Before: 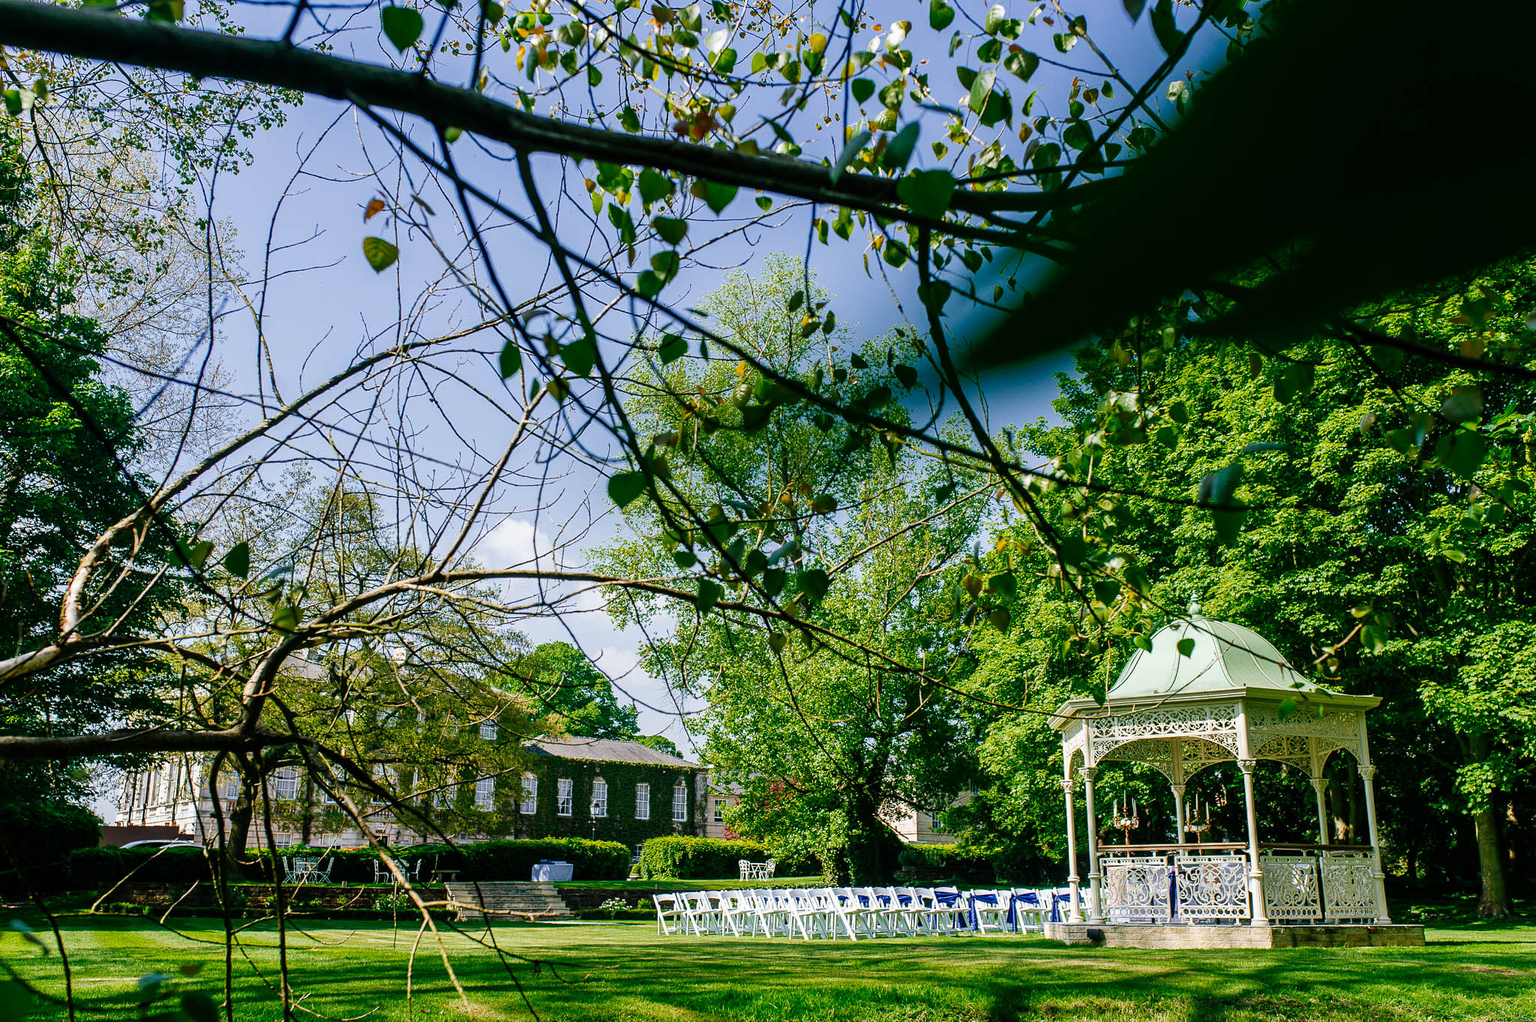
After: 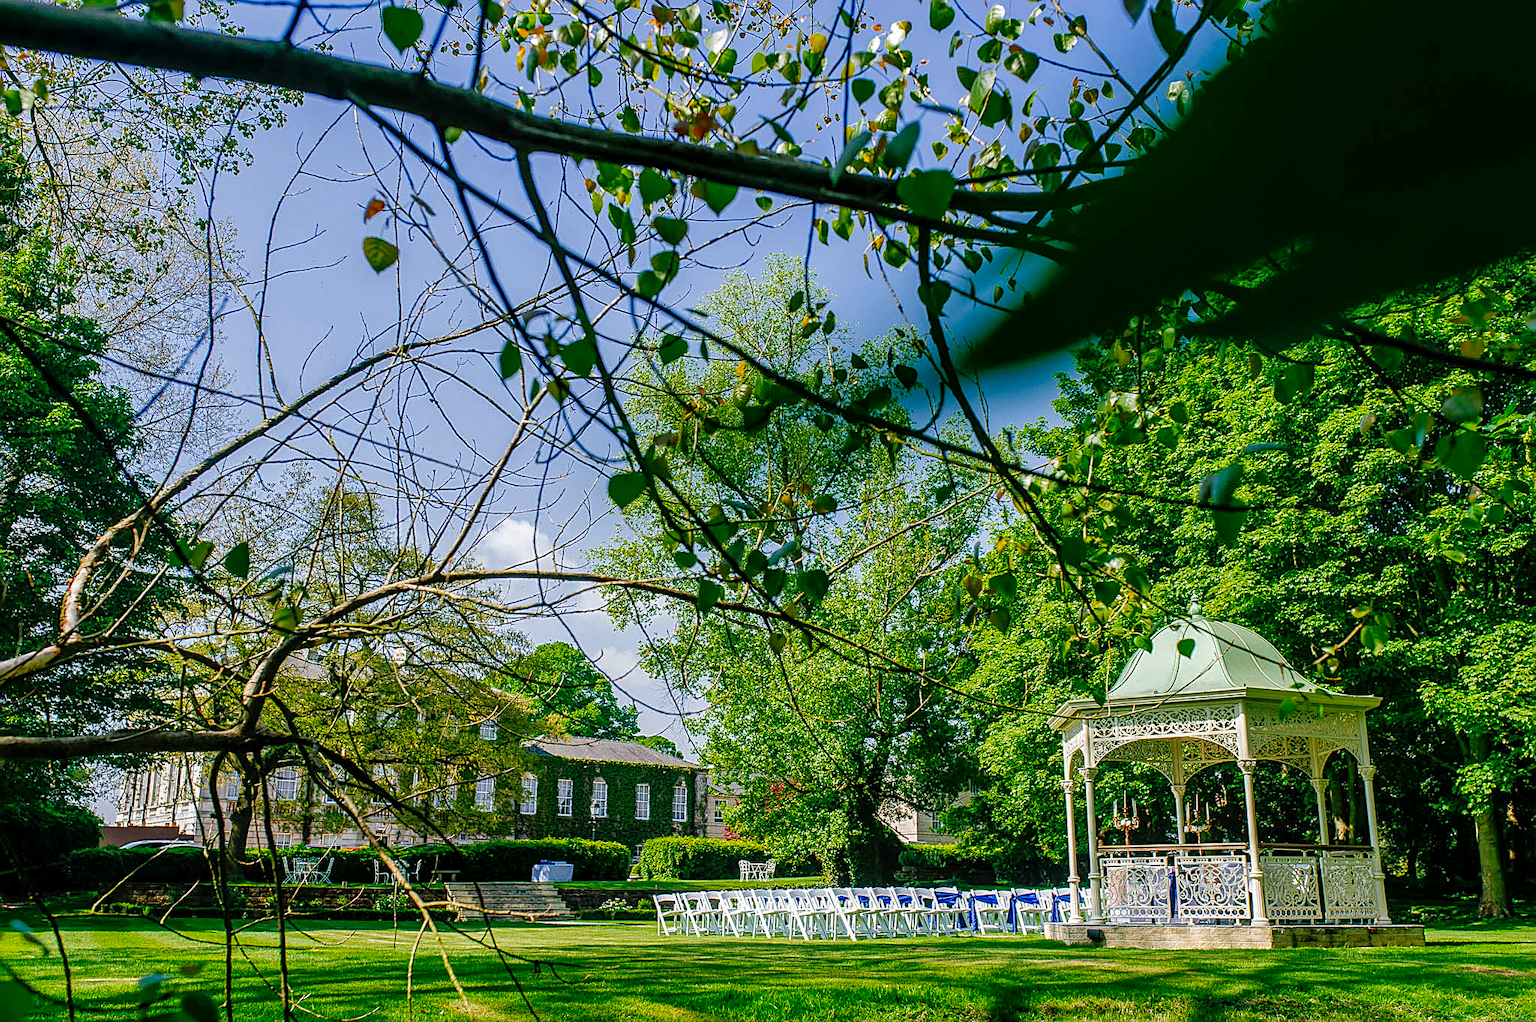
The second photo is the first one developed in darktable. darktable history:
shadows and highlights: on, module defaults
sharpen: on, module defaults
local contrast: on, module defaults
contrast brightness saturation: contrast 0.045, saturation 0.161
